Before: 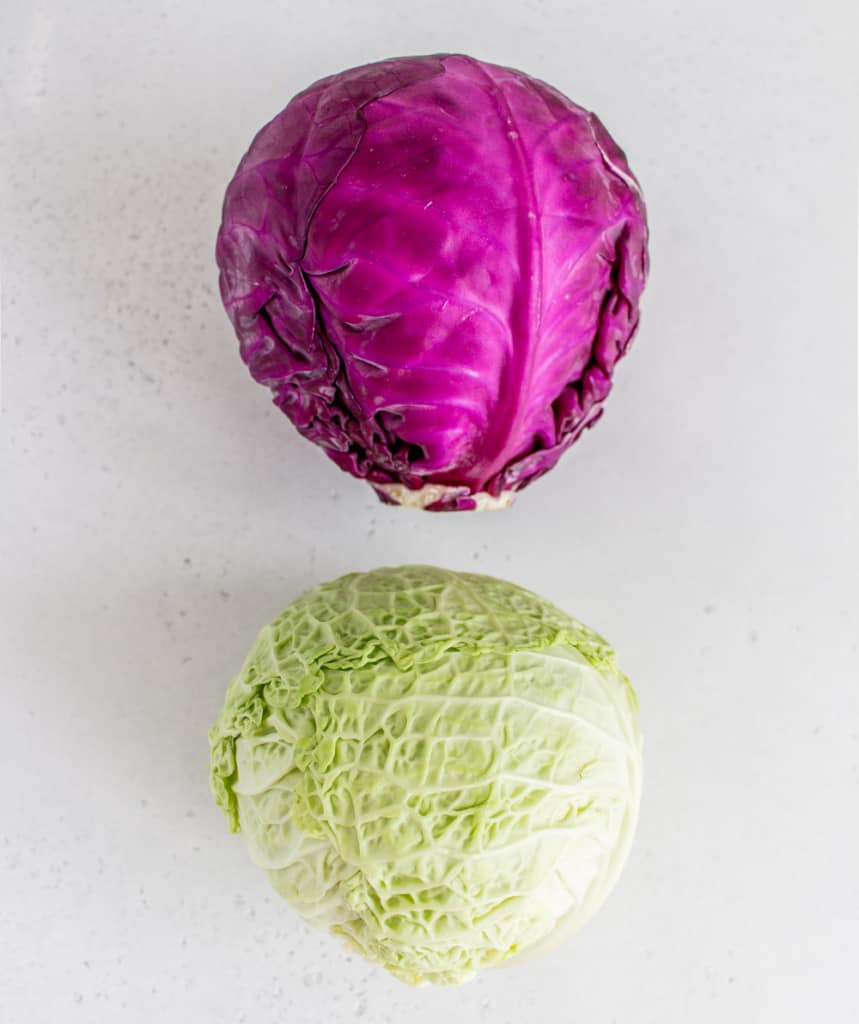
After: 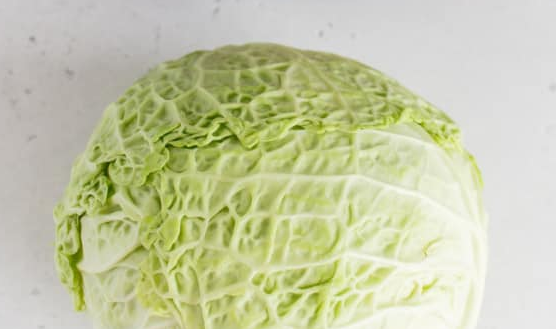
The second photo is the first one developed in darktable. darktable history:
crop: left 18.055%, top 51.001%, right 17.218%, bottom 16.822%
